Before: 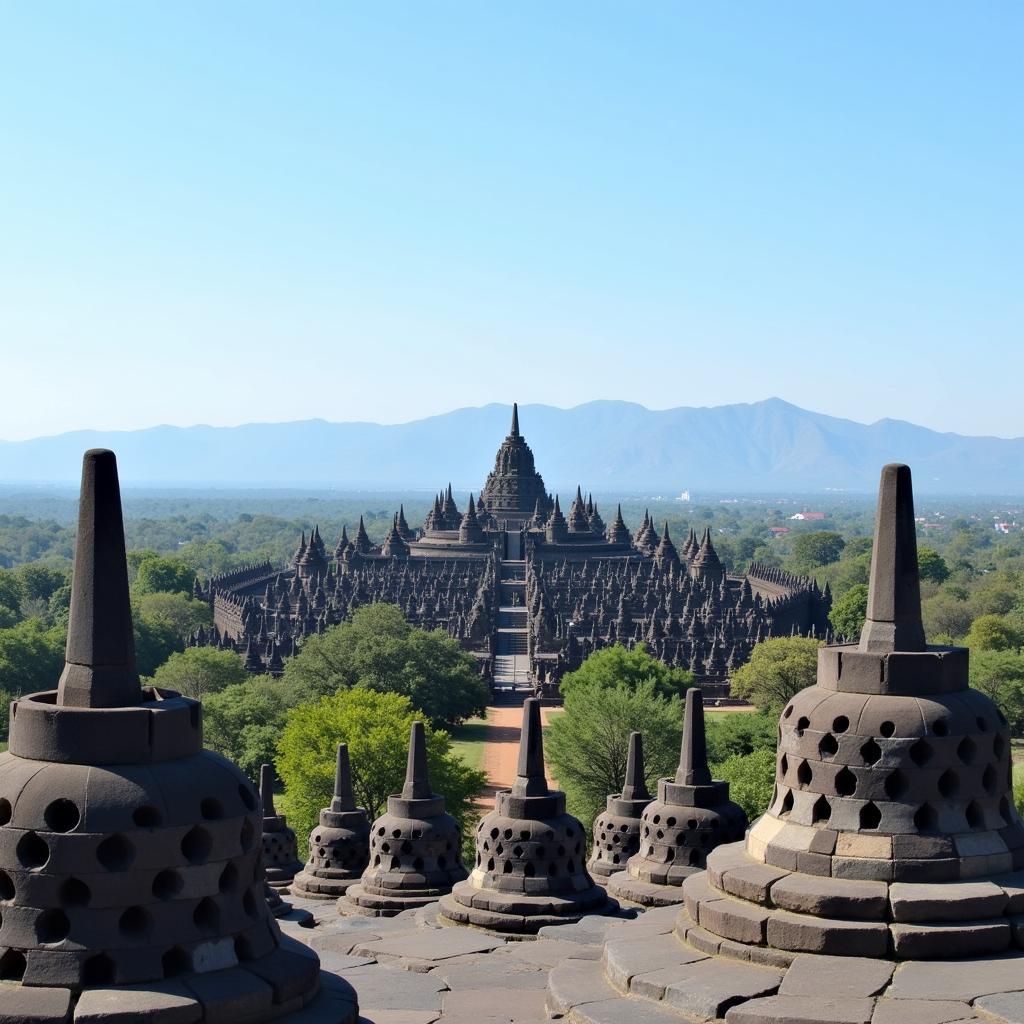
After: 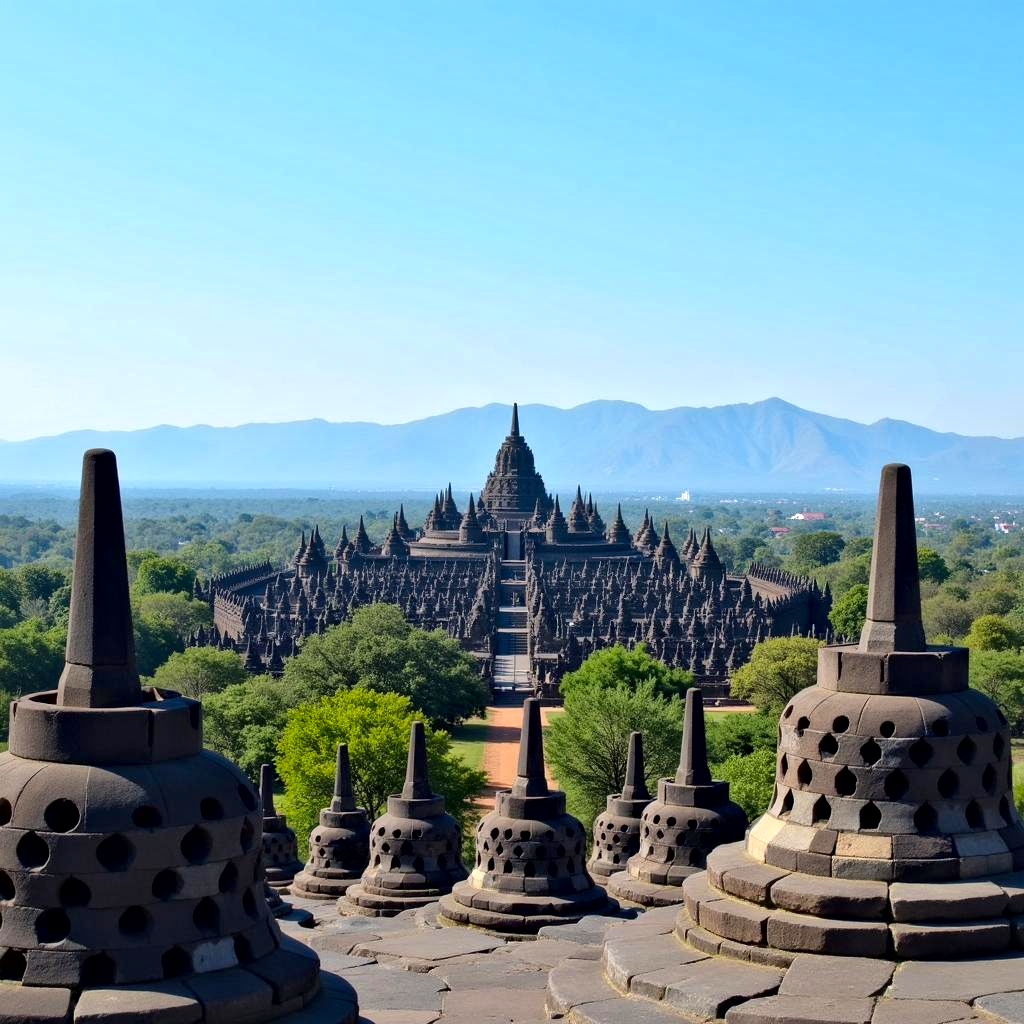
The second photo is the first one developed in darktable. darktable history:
contrast brightness saturation: brightness -0.02, saturation 0.35
local contrast: mode bilateral grid, contrast 20, coarseness 19, detail 163%, midtone range 0.2
